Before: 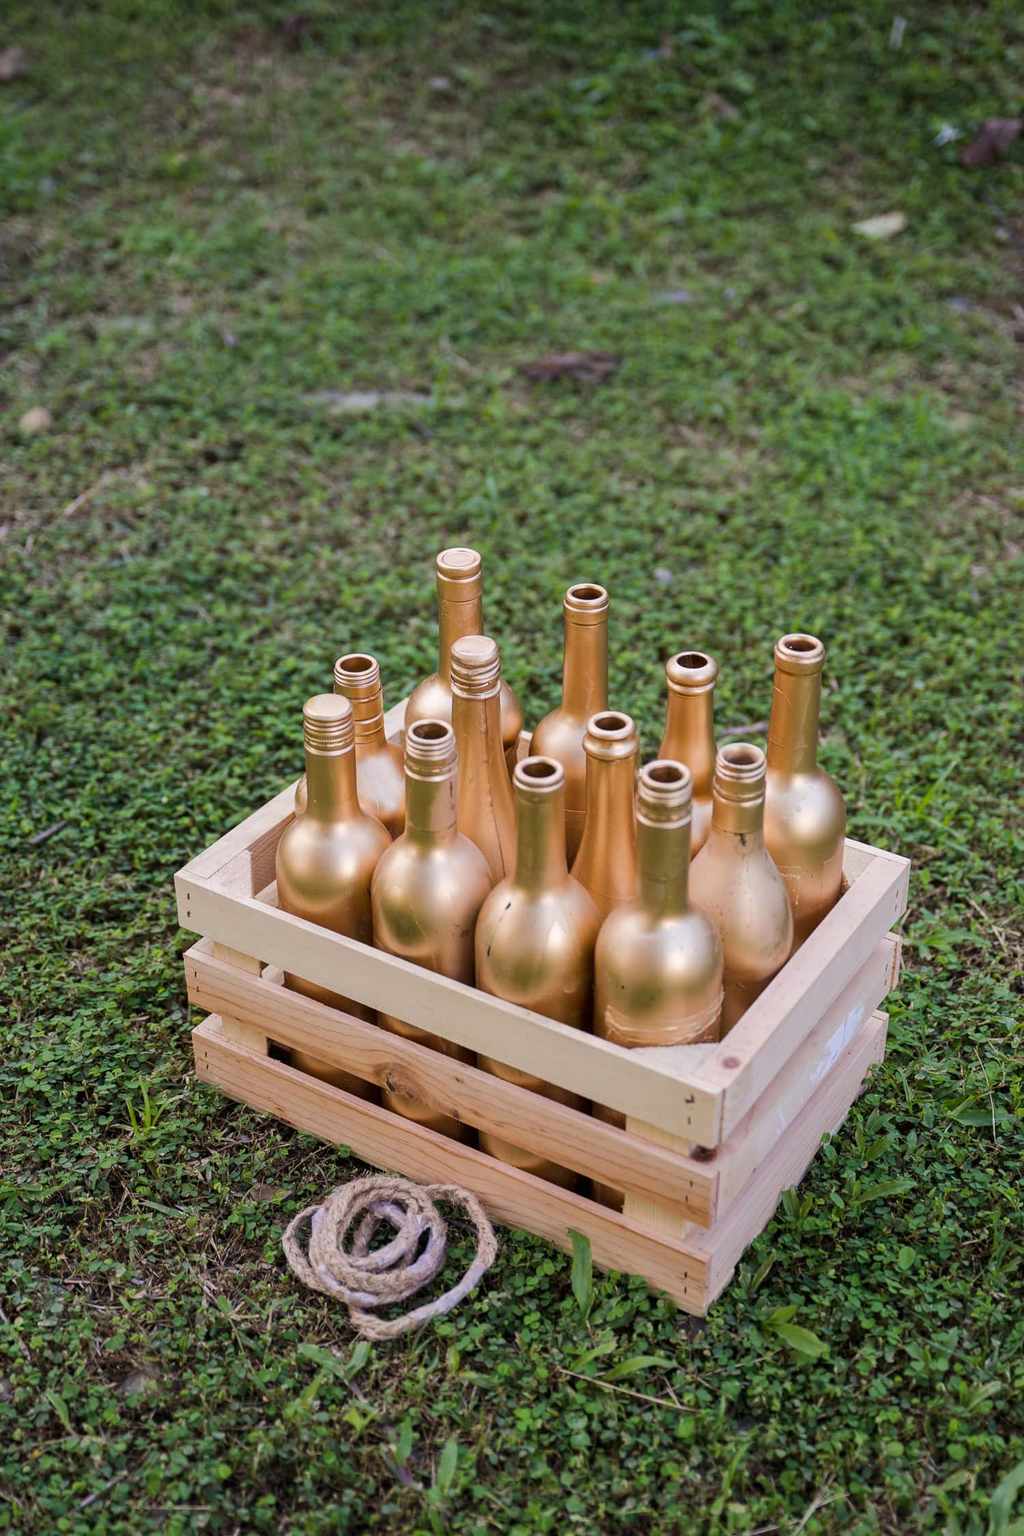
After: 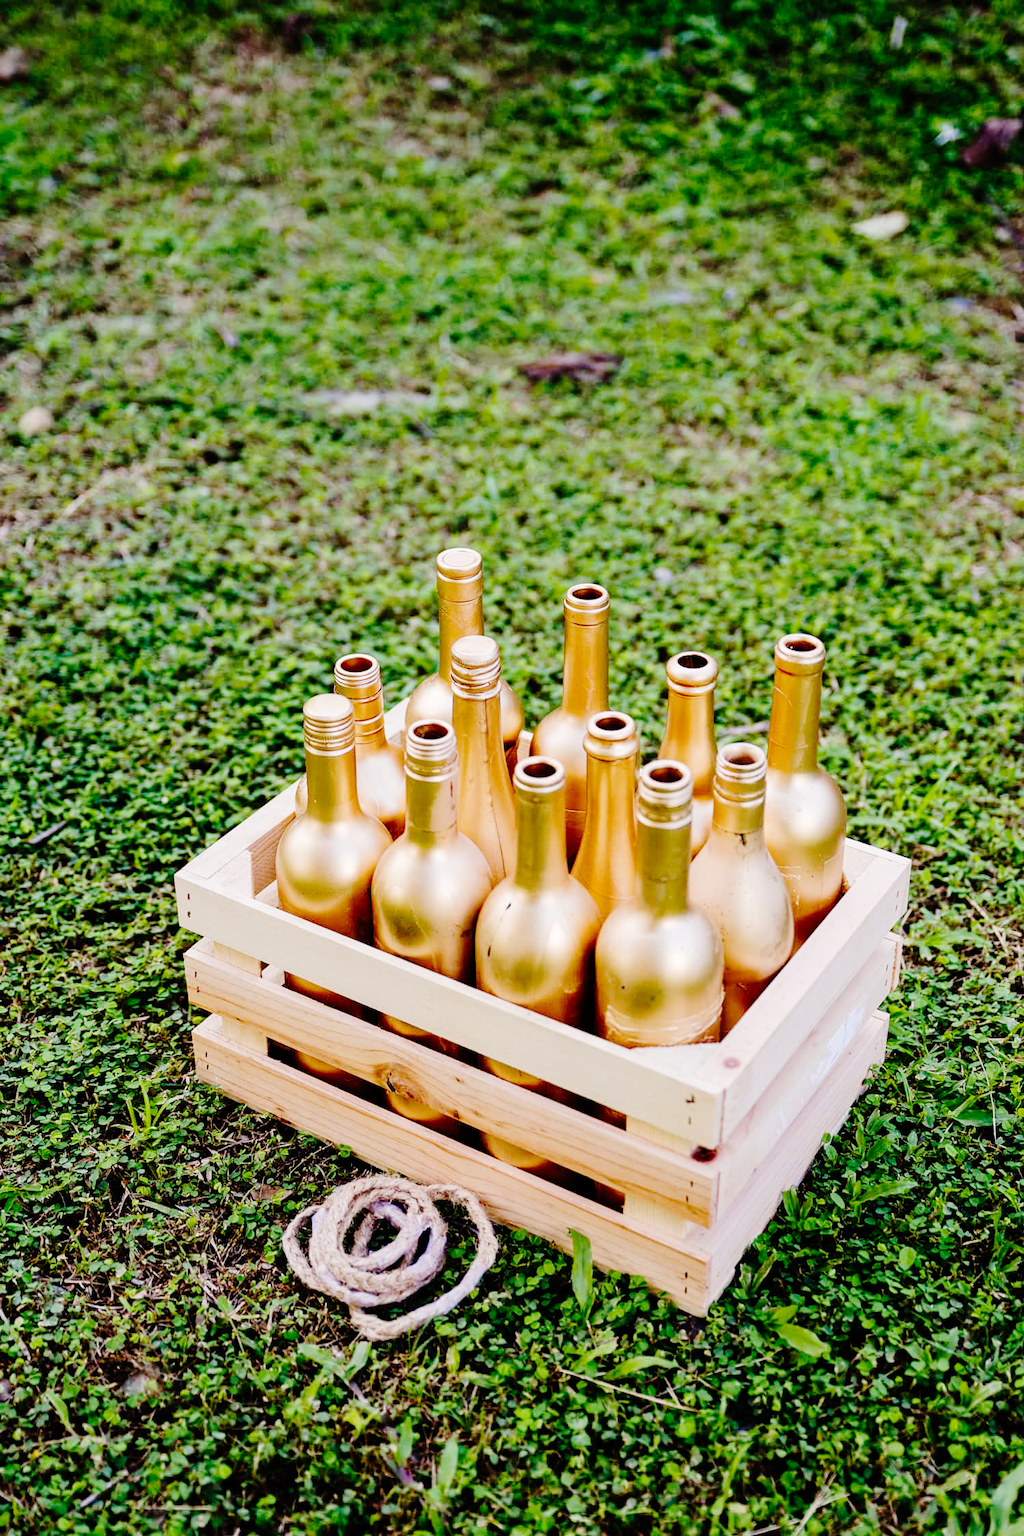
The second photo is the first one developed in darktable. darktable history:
base curve: curves: ch0 [(0, 0) (0.036, 0.01) (0.123, 0.254) (0.258, 0.504) (0.507, 0.748) (1, 1)], preserve colors none
tone equalizer: on, module defaults
